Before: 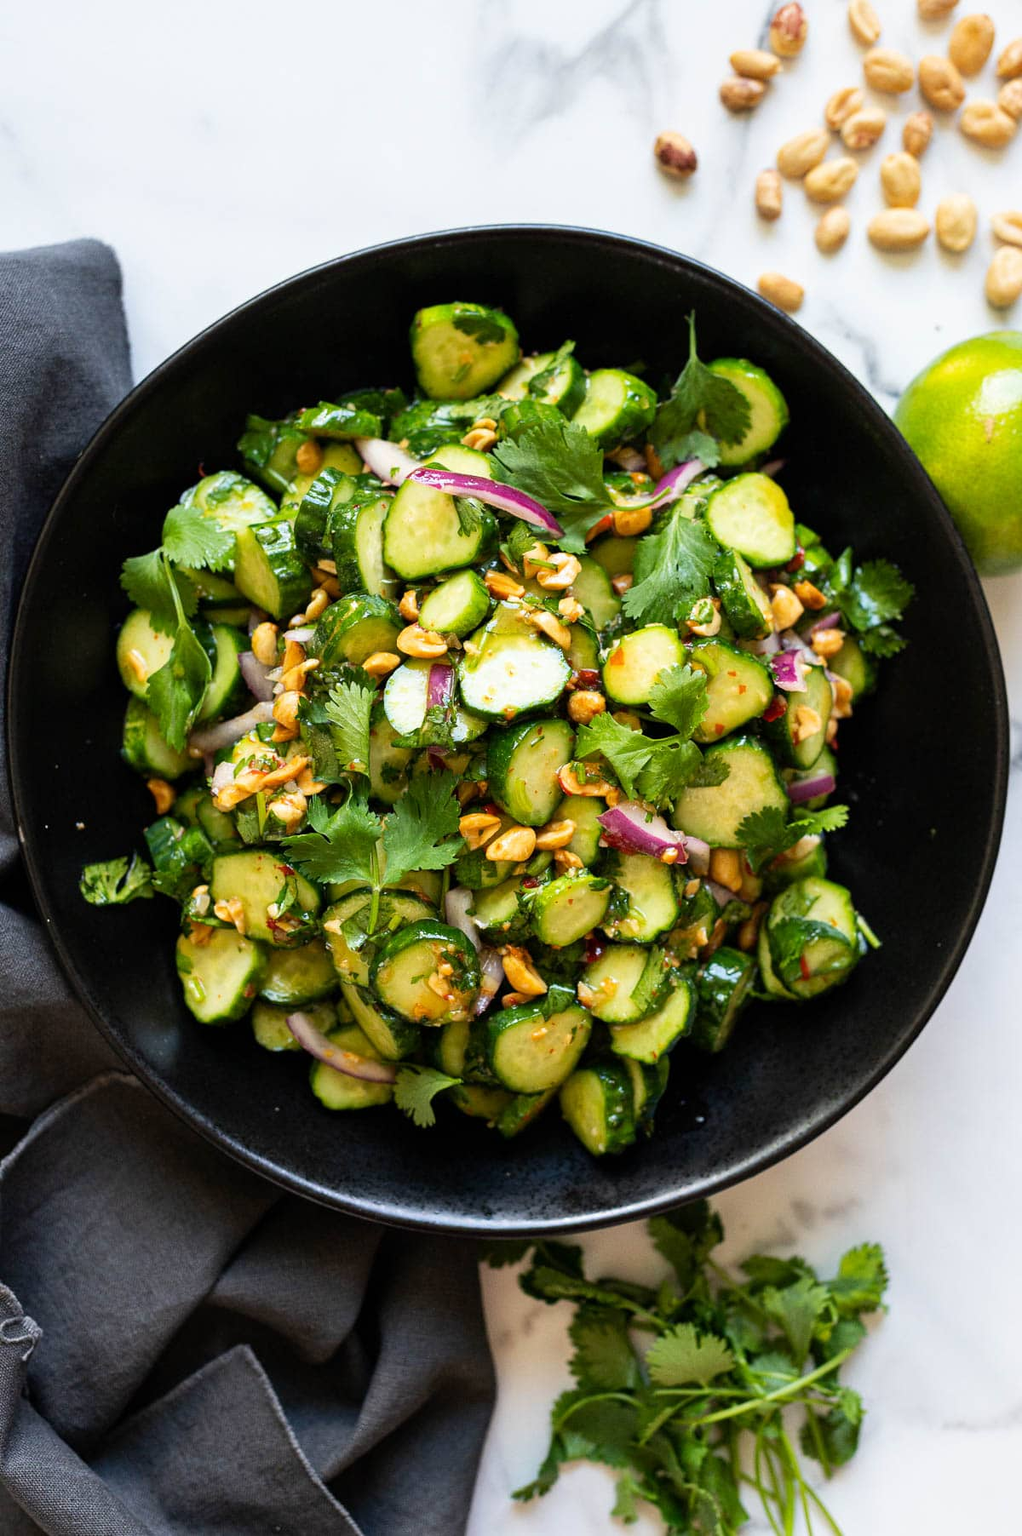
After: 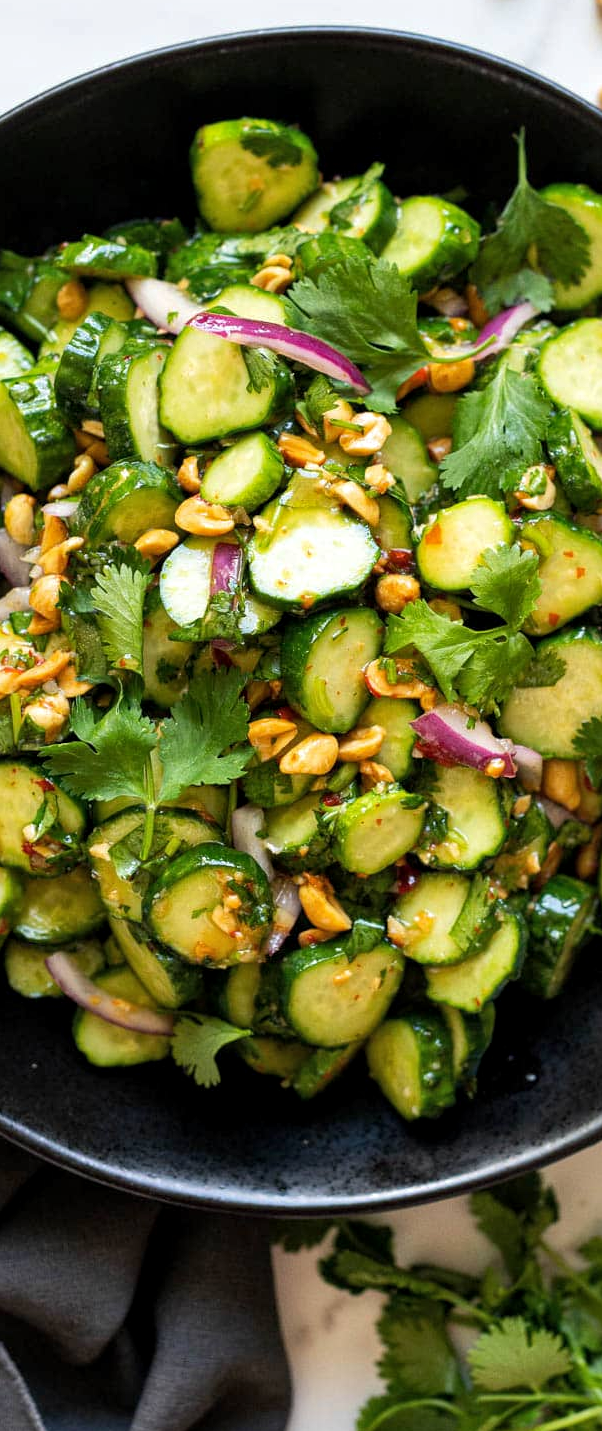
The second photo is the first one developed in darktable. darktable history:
local contrast: highlights 103%, shadows 99%, detail 120%, midtone range 0.2
shadows and highlights: shadows 24.84, highlights -26.07
crop and rotate: angle 0.014°, left 24.298%, top 13.186%, right 25.499%, bottom 7.491%
